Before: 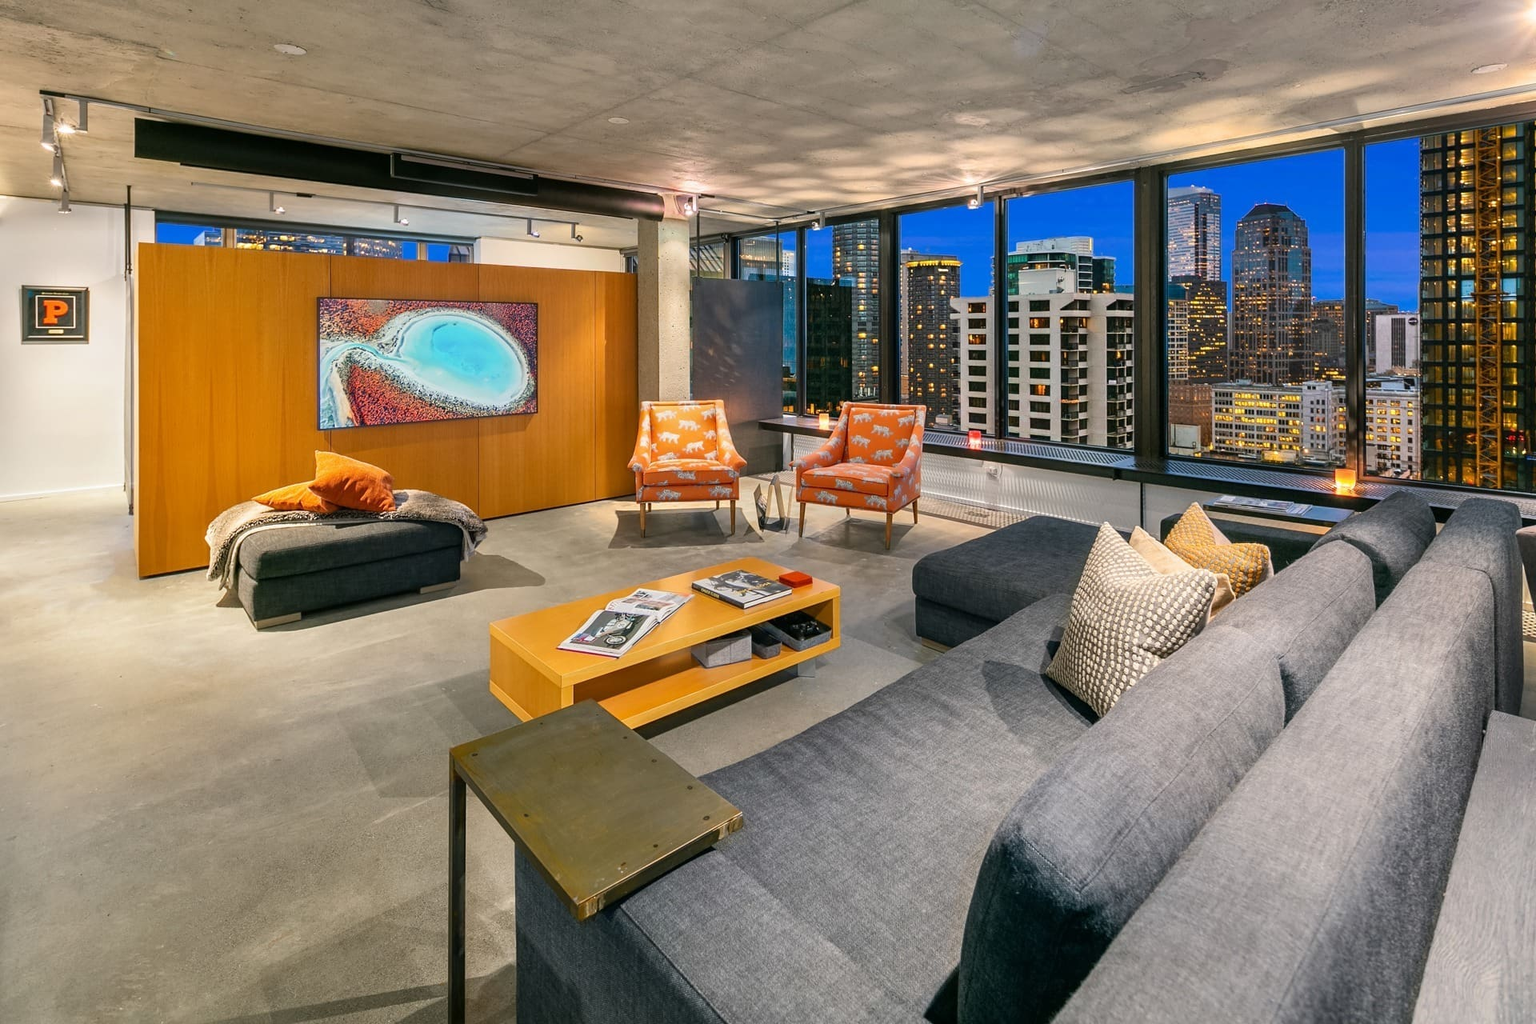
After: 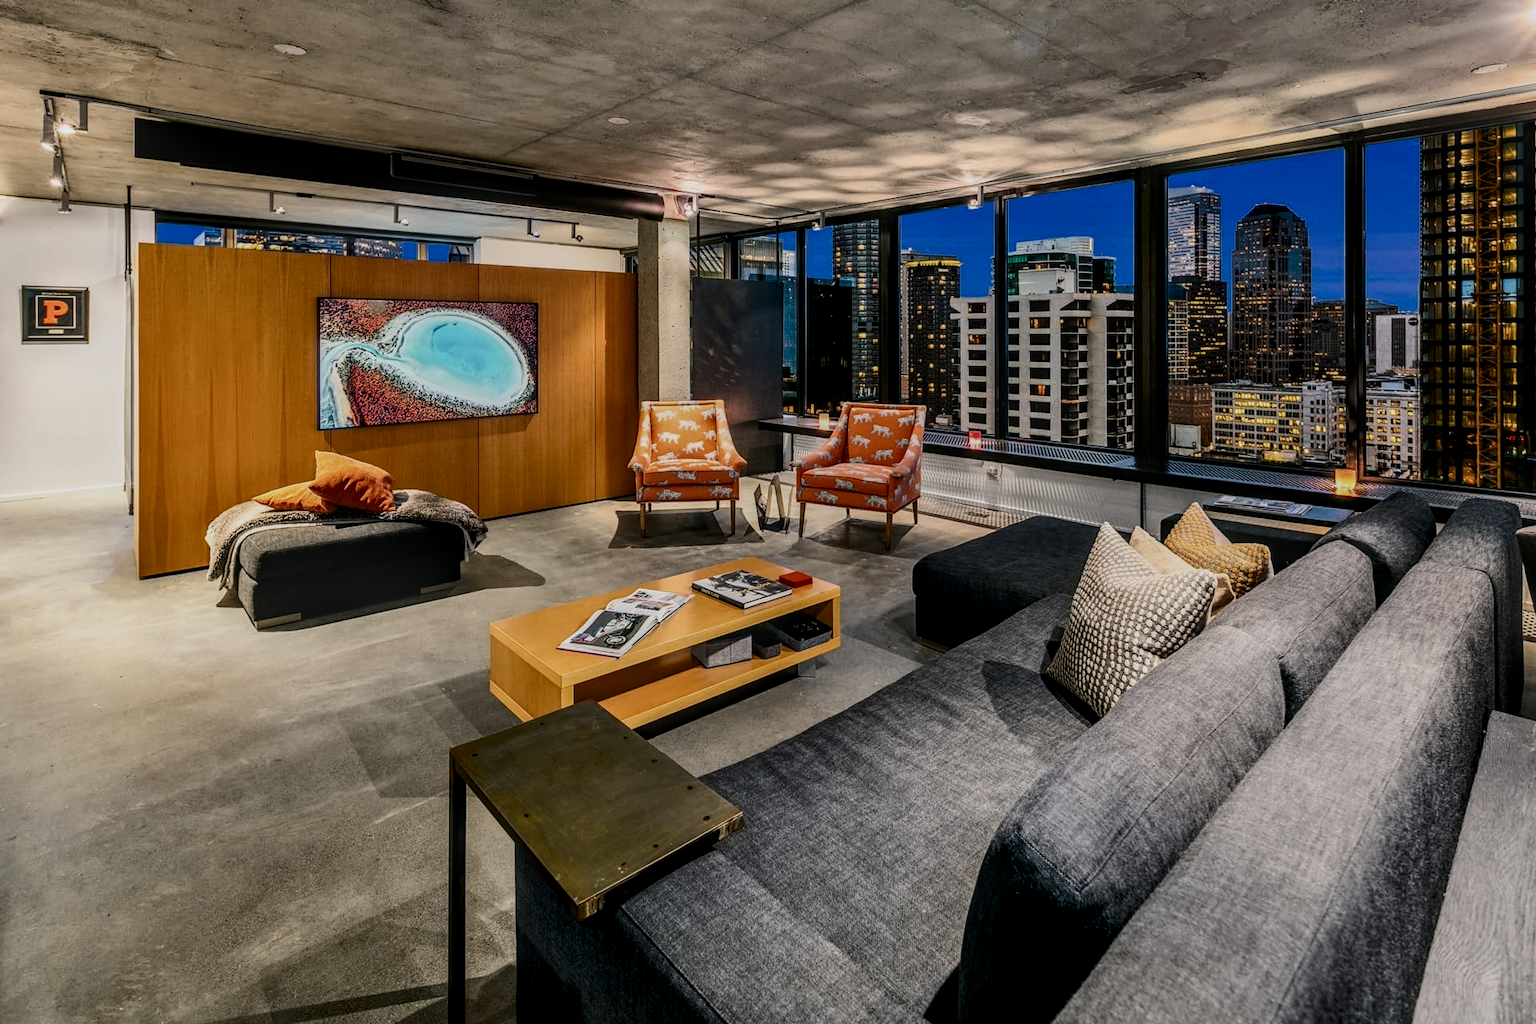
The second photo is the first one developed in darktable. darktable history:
local contrast: highlights 0%, shadows 1%, detail 133%
contrast brightness saturation: contrast 0.292
filmic rgb: middle gray luminance 29.05%, black relative exposure -10.39 EV, white relative exposure 5.47 EV, target black luminance 0%, hardness 3.95, latitude 1.16%, contrast 1.125, highlights saturation mix 4.45%, shadows ↔ highlights balance 15.85%, add noise in highlights 0, preserve chrominance max RGB, color science v3 (2019), use custom middle-gray values true, contrast in highlights soft
